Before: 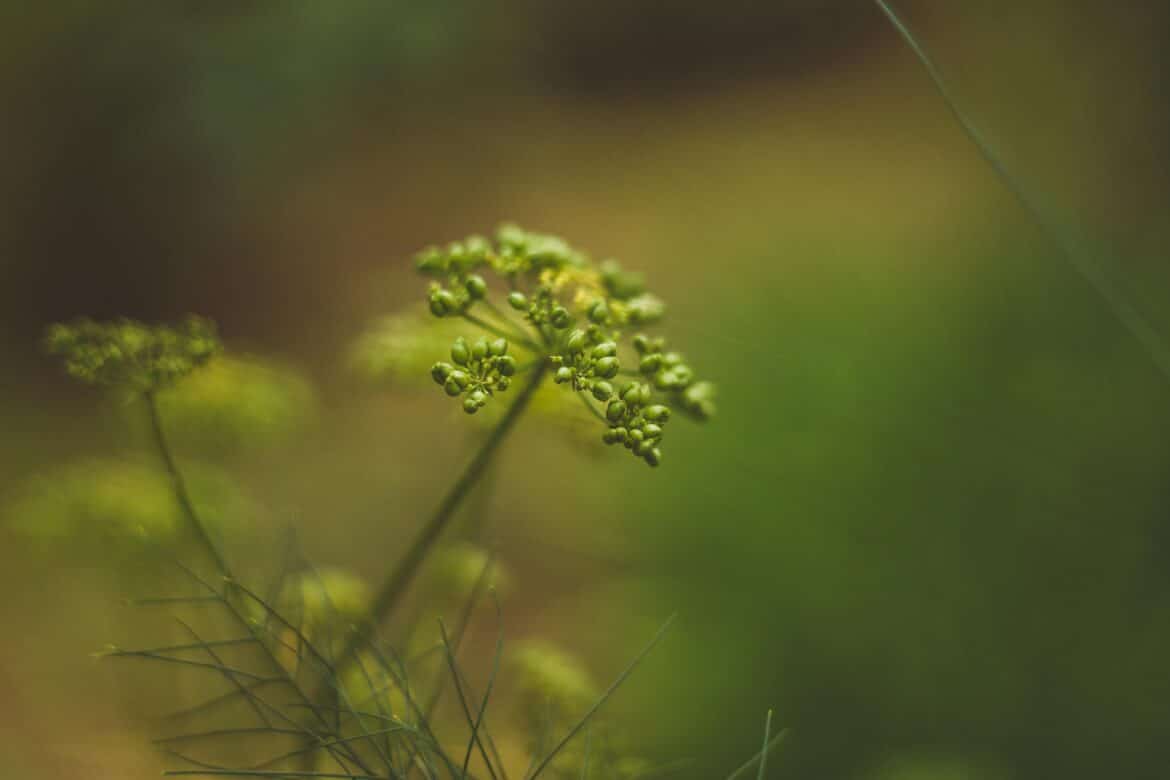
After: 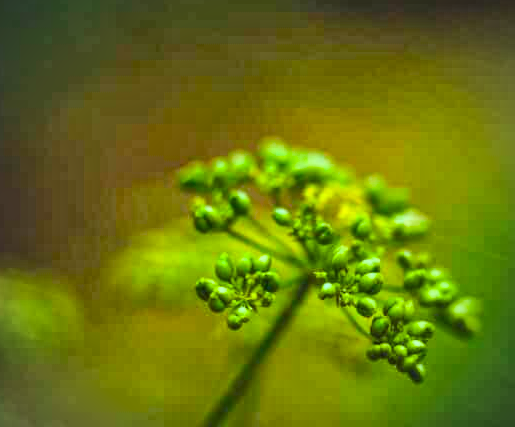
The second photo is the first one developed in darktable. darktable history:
crop: left 20.248%, top 10.86%, right 35.675%, bottom 34.321%
exposure: exposure -0.041 EV, compensate highlight preservation false
contrast brightness saturation: contrast 0.16, saturation 0.32
vignetting: on, module defaults
color balance rgb: linear chroma grading › global chroma 15%, perceptual saturation grading › global saturation 30%
global tonemap: drago (1, 100), detail 1
color calibration: illuminant F (fluorescent), F source F9 (Cool White Deluxe 4150 K) – high CRI, x 0.374, y 0.373, temperature 4158.34 K
contrast equalizer: octaves 7, y [[0.528, 0.548, 0.563, 0.562, 0.546, 0.526], [0.55 ×6], [0 ×6], [0 ×6], [0 ×6]]
